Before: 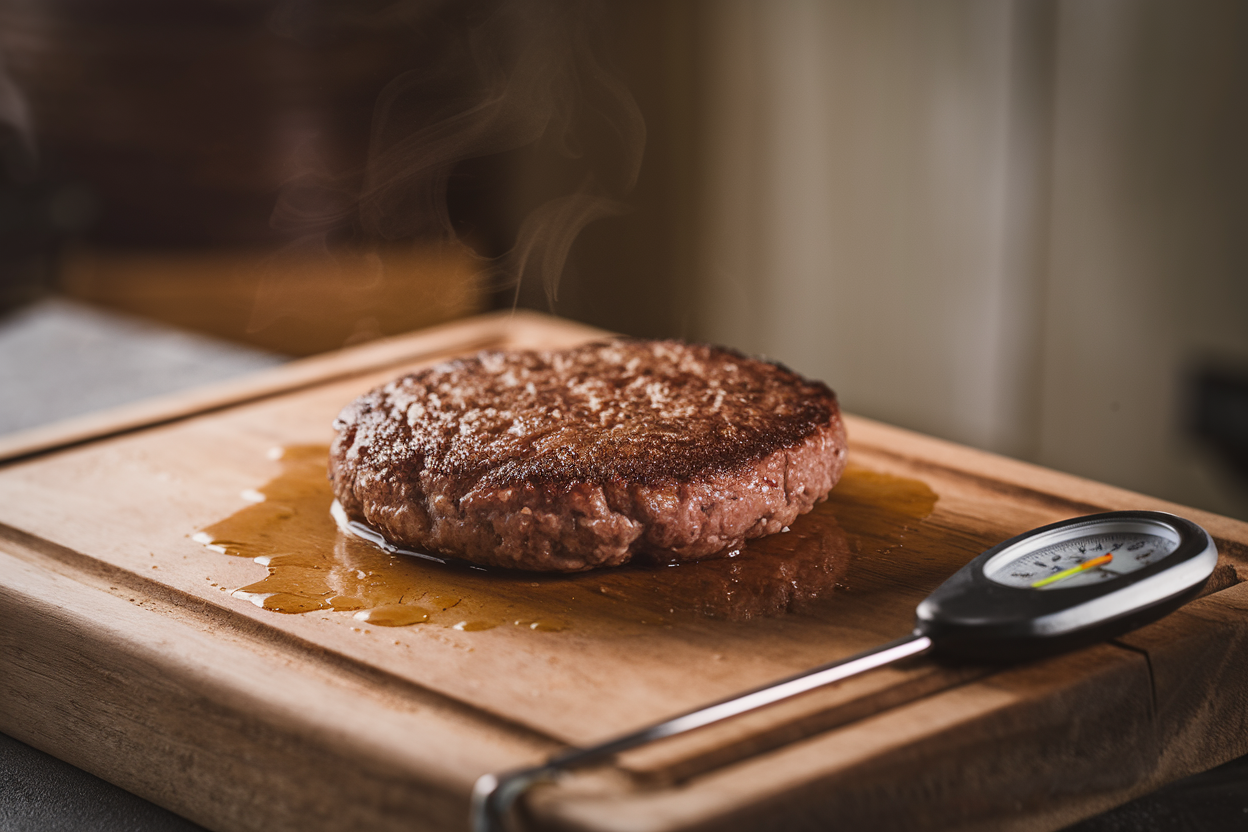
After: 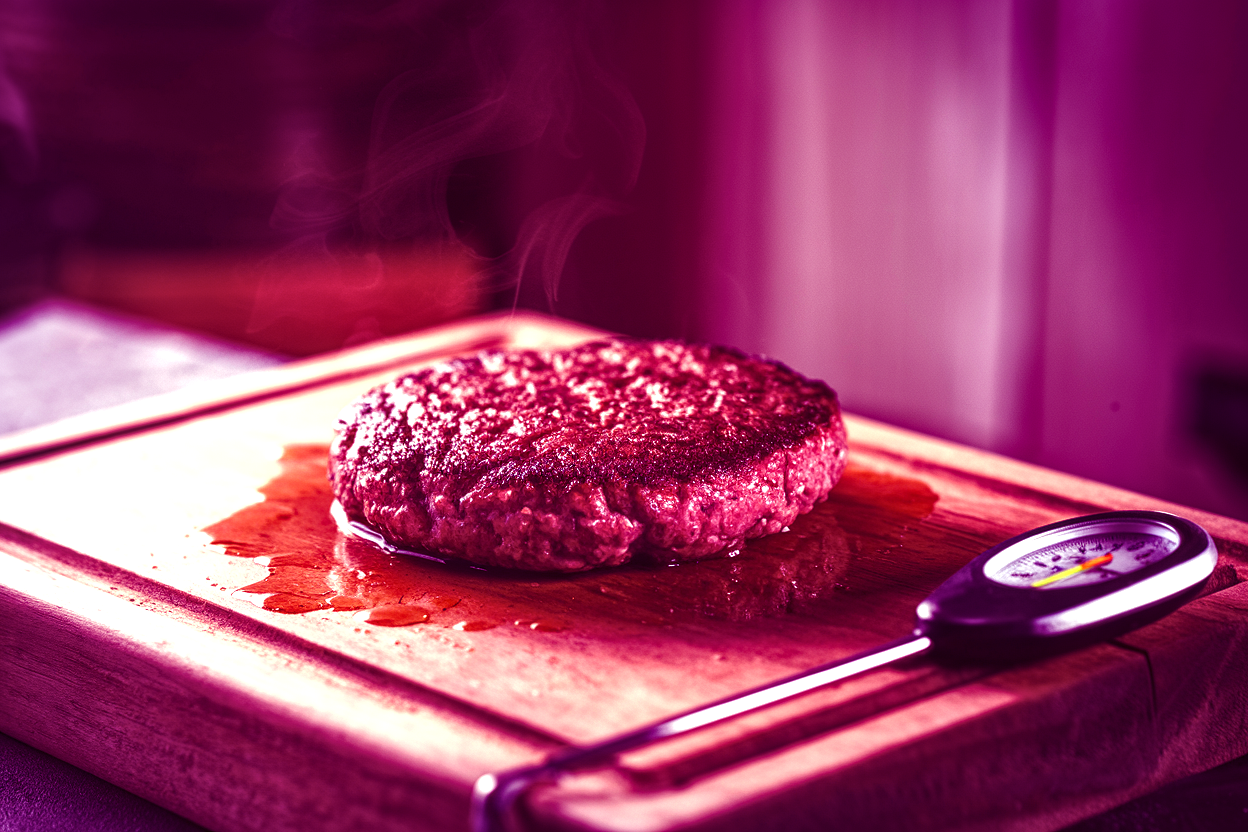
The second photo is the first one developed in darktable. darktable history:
color balance: mode lift, gamma, gain (sRGB), lift [1, 1, 0.101, 1]
exposure: exposure 1 EV, compensate highlight preservation false
local contrast: highlights 99%, shadows 86%, detail 160%, midtone range 0.2
